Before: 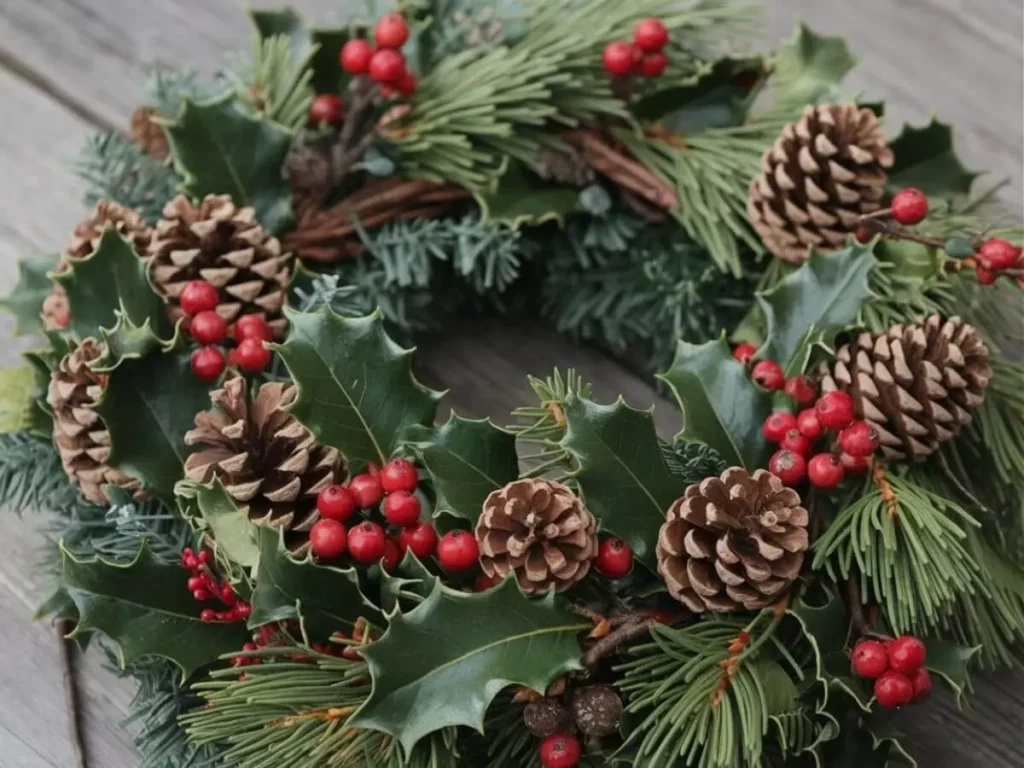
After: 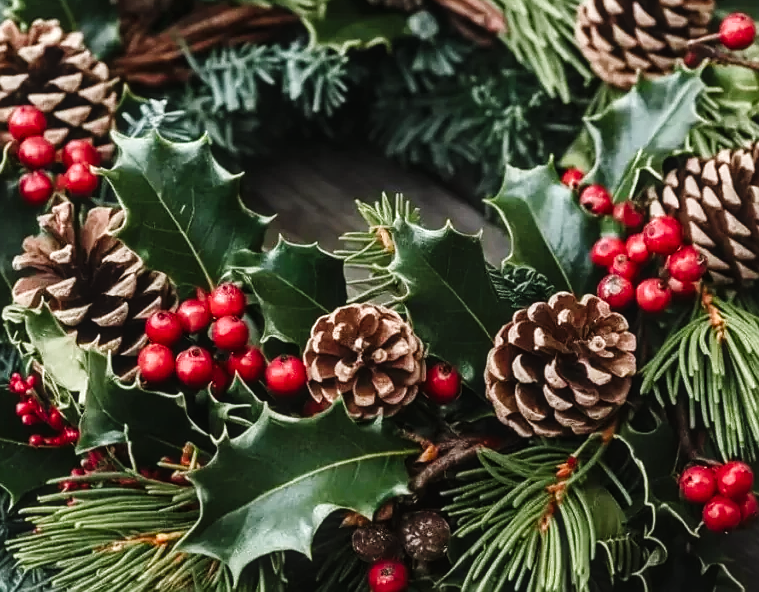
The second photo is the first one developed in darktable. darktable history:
sharpen: radius 0.975, amount 0.605
tone equalizer: -8 EV -0.402 EV, -7 EV -0.42 EV, -6 EV -0.345 EV, -5 EV -0.253 EV, -3 EV 0.193 EV, -2 EV 0.33 EV, -1 EV 0.366 EV, +0 EV 0.425 EV
local contrast: on, module defaults
crop: left 16.879%, top 22.821%, right 8.989%
exposure: black level correction -0.004, exposure 0.054 EV, compensate highlight preservation false
tone curve: curves: ch0 [(0, 0.021) (0.049, 0.044) (0.158, 0.113) (0.351, 0.331) (0.485, 0.505) (0.656, 0.696) (0.868, 0.887) (1, 0.969)]; ch1 [(0, 0) (0.322, 0.328) (0.434, 0.438) (0.473, 0.477) (0.502, 0.503) (0.522, 0.526) (0.564, 0.591) (0.602, 0.632) (0.677, 0.701) (0.859, 0.885) (1, 1)]; ch2 [(0, 0) (0.33, 0.301) (0.452, 0.434) (0.502, 0.505) (0.535, 0.554) (0.565, 0.598) (0.618, 0.629) (1, 1)], preserve colors none
color balance rgb: perceptual saturation grading › global saturation 20%, perceptual saturation grading › highlights -49.012%, perceptual saturation grading › shadows 24.783%, perceptual brilliance grading › global brilliance 15.104%, perceptual brilliance grading › shadows -35.011%
